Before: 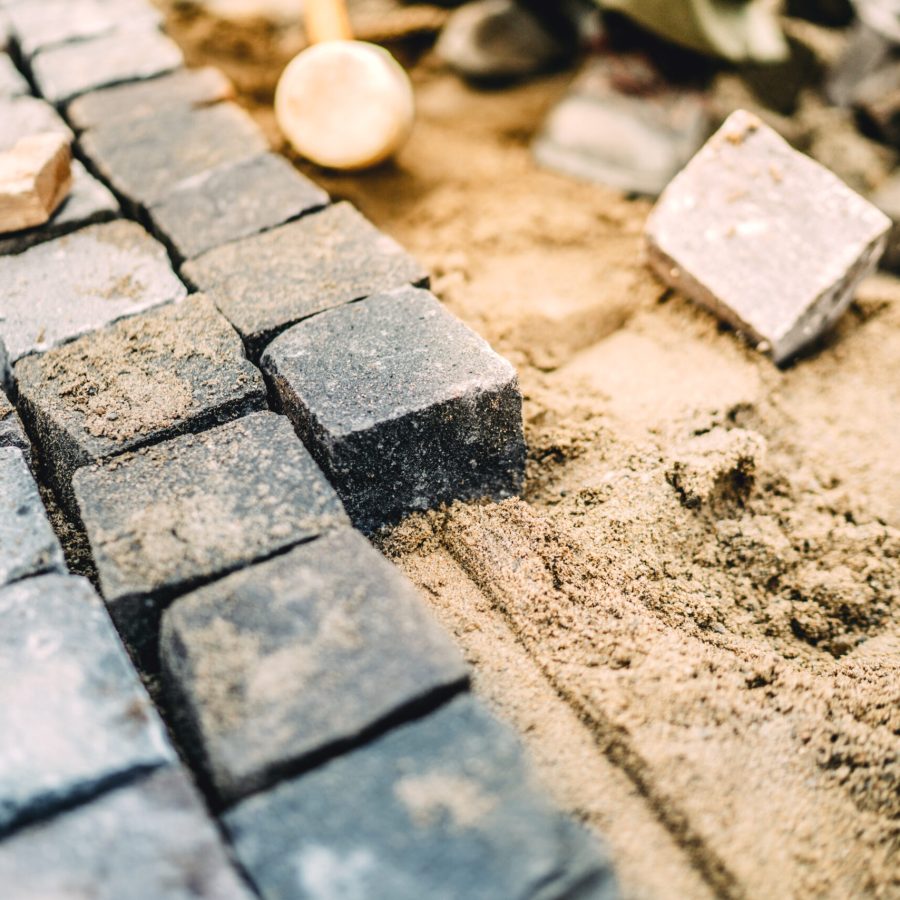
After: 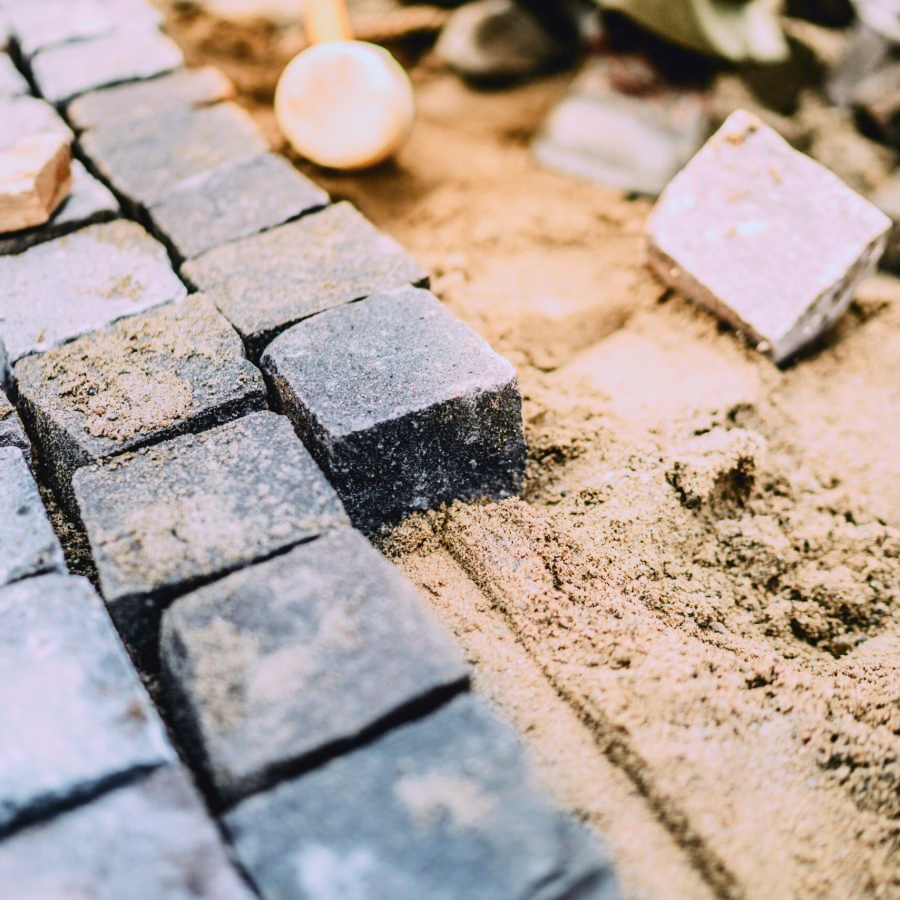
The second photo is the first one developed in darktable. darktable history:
tone curve: curves: ch0 [(0, 0) (0.091, 0.074) (0.184, 0.168) (0.491, 0.519) (0.748, 0.765) (1, 0.919)]; ch1 [(0, 0) (0.179, 0.173) (0.322, 0.32) (0.424, 0.424) (0.502, 0.504) (0.56, 0.578) (0.631, 0.667) (0.777, 0.806) (1, 1)]; ch2 [(0, 0) (0.434, 0.447) (0.483, 0.487) (0.547, 0.564) (0.676, 0.673) (1, 1)], color space Lab, independent channels, preserve colors none
white balance: red 0.967, blue 1.119, emerald 0.756
exposure: compensate highlight preservation false
